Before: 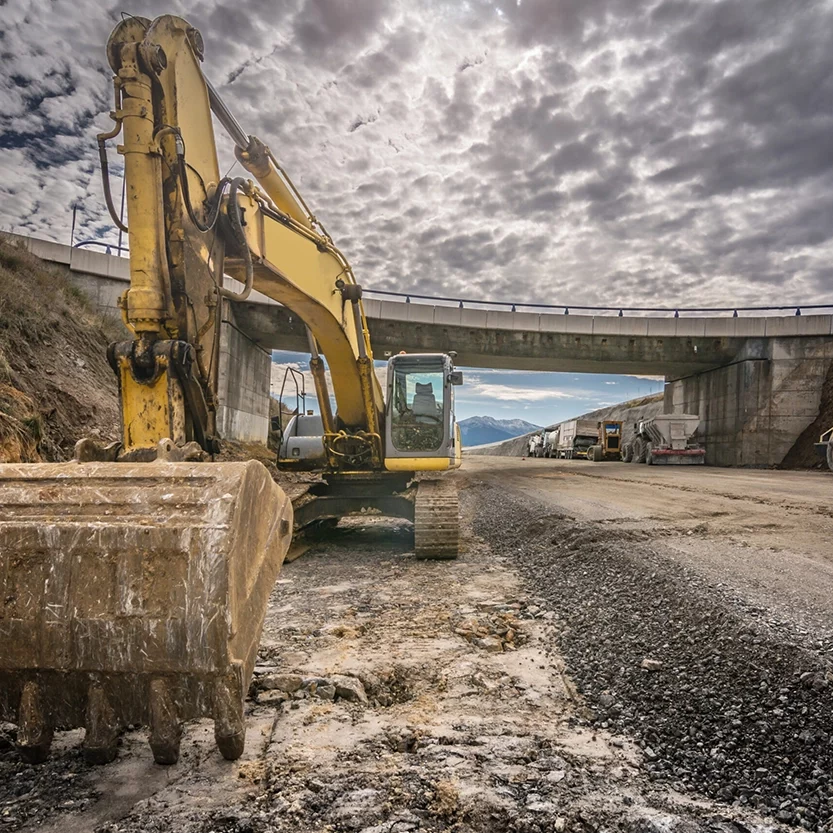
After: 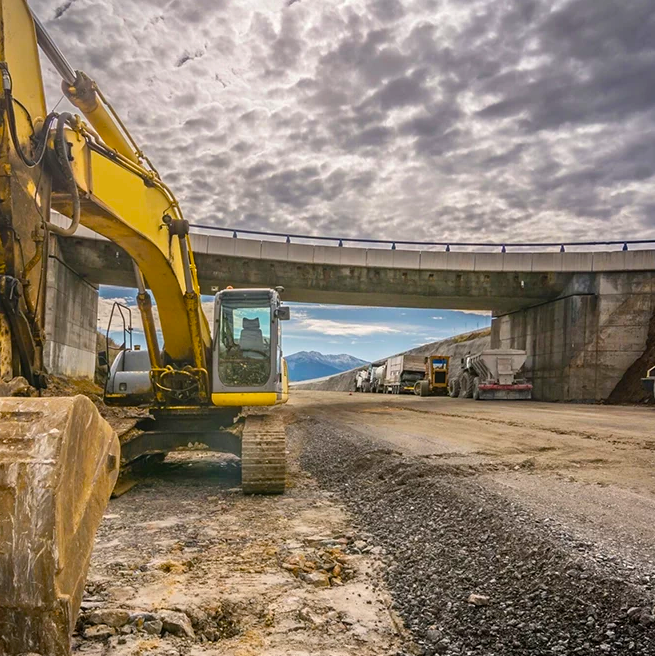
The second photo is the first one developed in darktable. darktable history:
crop and rotate: left 20.886%, top 7.888%, right 0.468%, bottom 13.355%
color balance rgb: perceptual saturation grading › global saturation 49.528%
